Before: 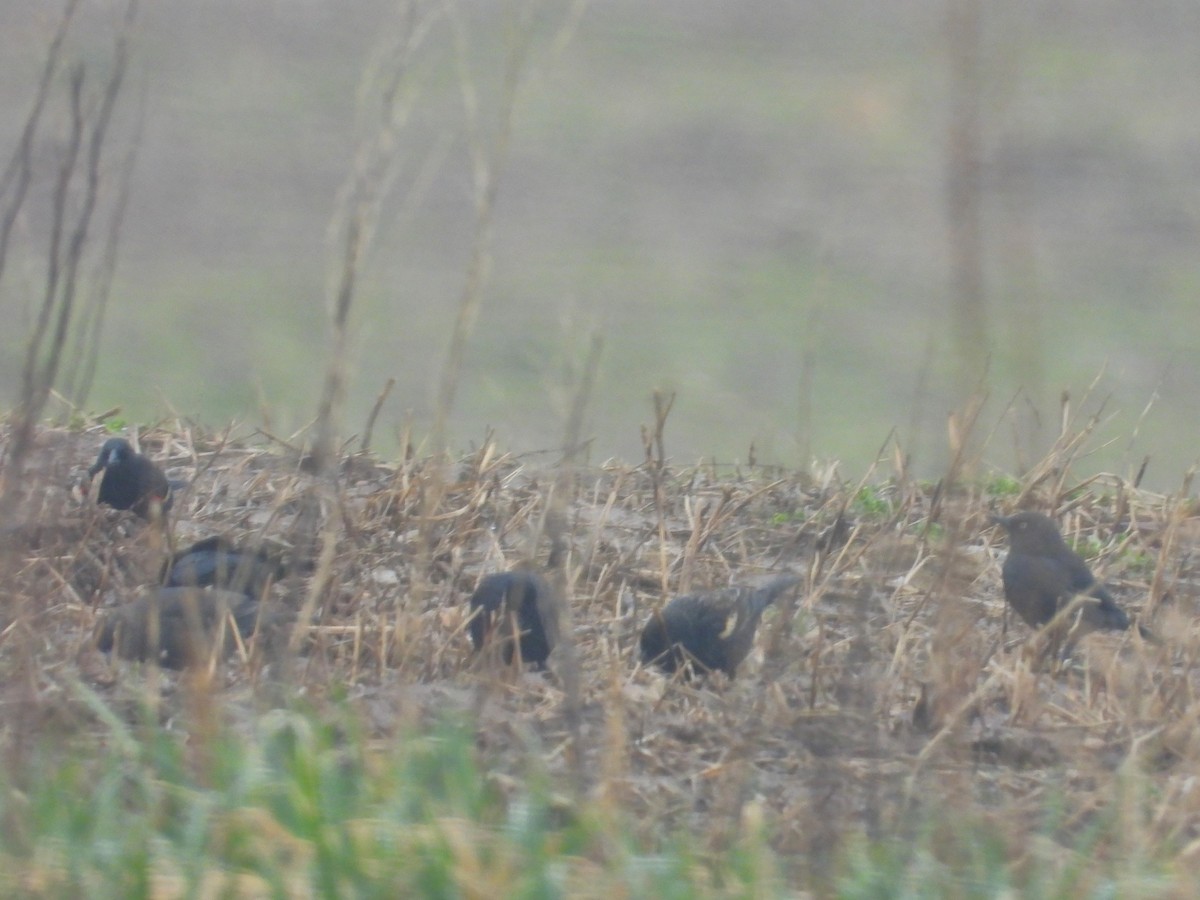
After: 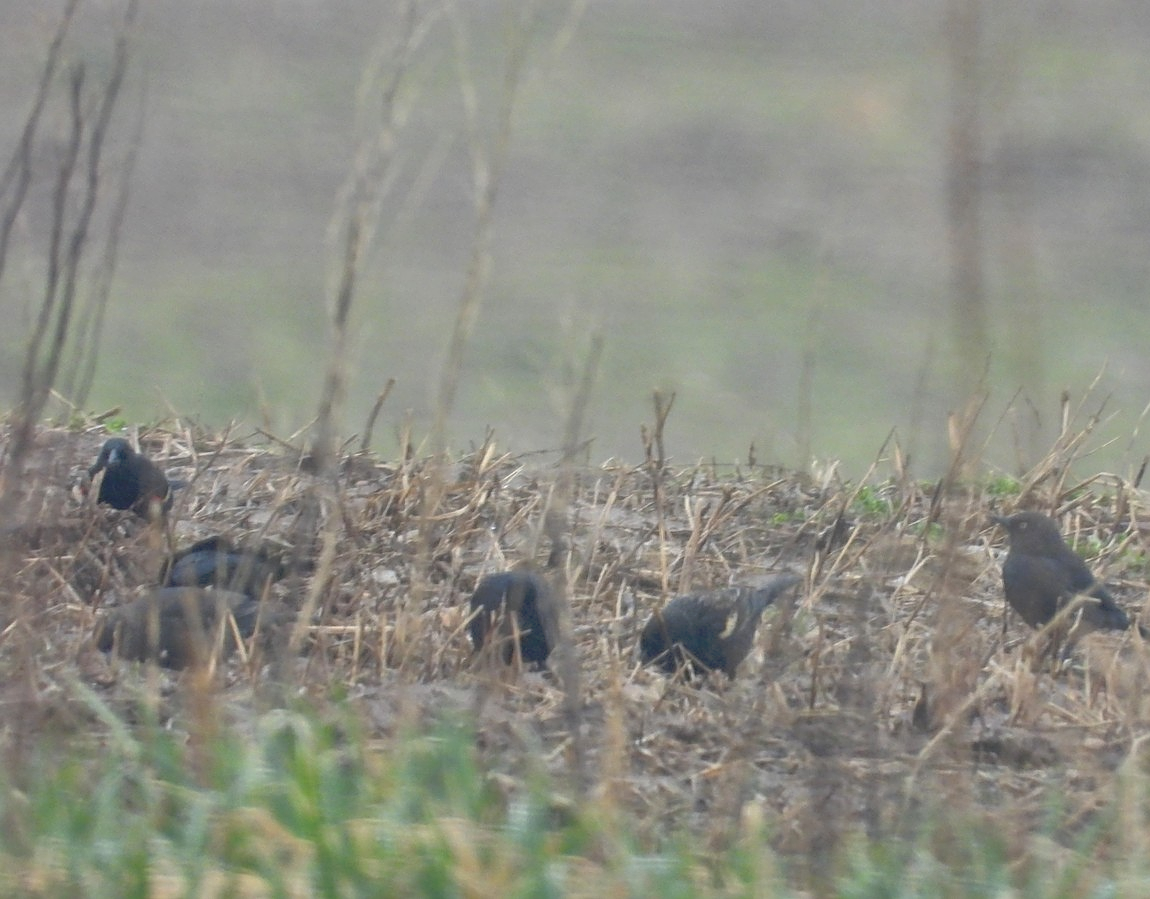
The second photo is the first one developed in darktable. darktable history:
tone curve: curves: ch0 [(0, 0) (0.003, 0.026) (0.011, 0.024) (0.025, 0.022) (0.044, 0.031) (0.069, 0.067) (0.1, 0.094) (0.136, 0.102) (0.177, 0.14) (0.224, 0.189) (0.277, 0.238) (0.335, 0.325) (0.399, 0.379) (0.468, 0.453) (0.543, 0.528) (0.623, 0.609) (0.709, 0.695) (0.801, 0.793) (0.898, 0.898) (1, 1)], preserve colors none
sharpen: on, module defaults
rotate and perspective: crop left 0, crop top 0
local contrast: on, module defaults
bloom: on, module defaults
crop: right 4.126%, bottom 0.031%
